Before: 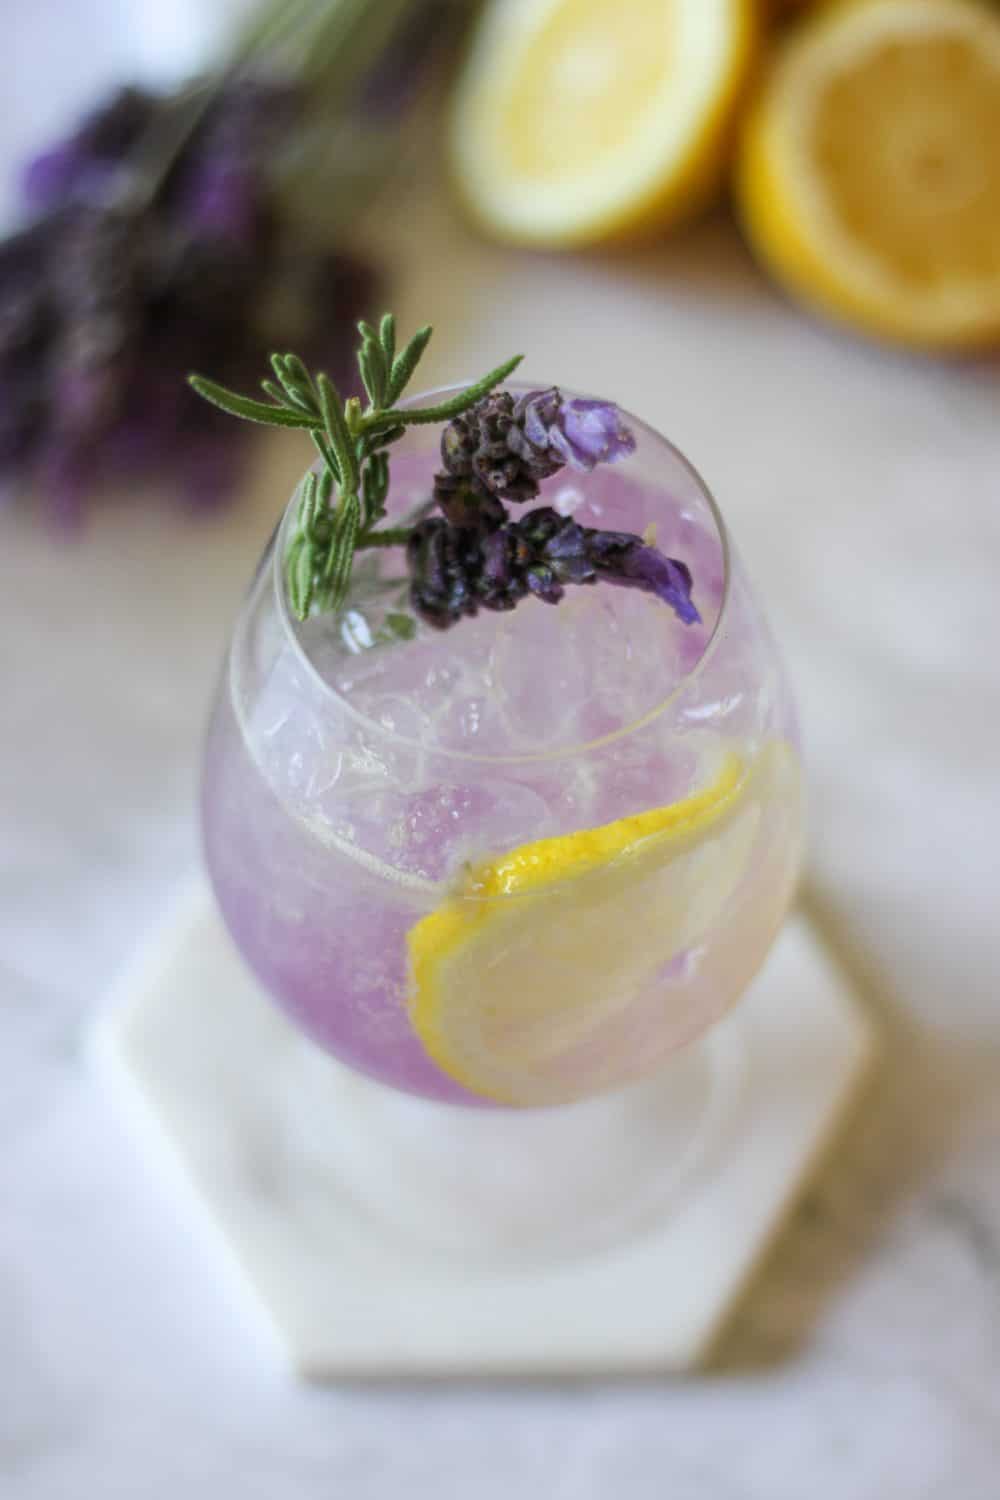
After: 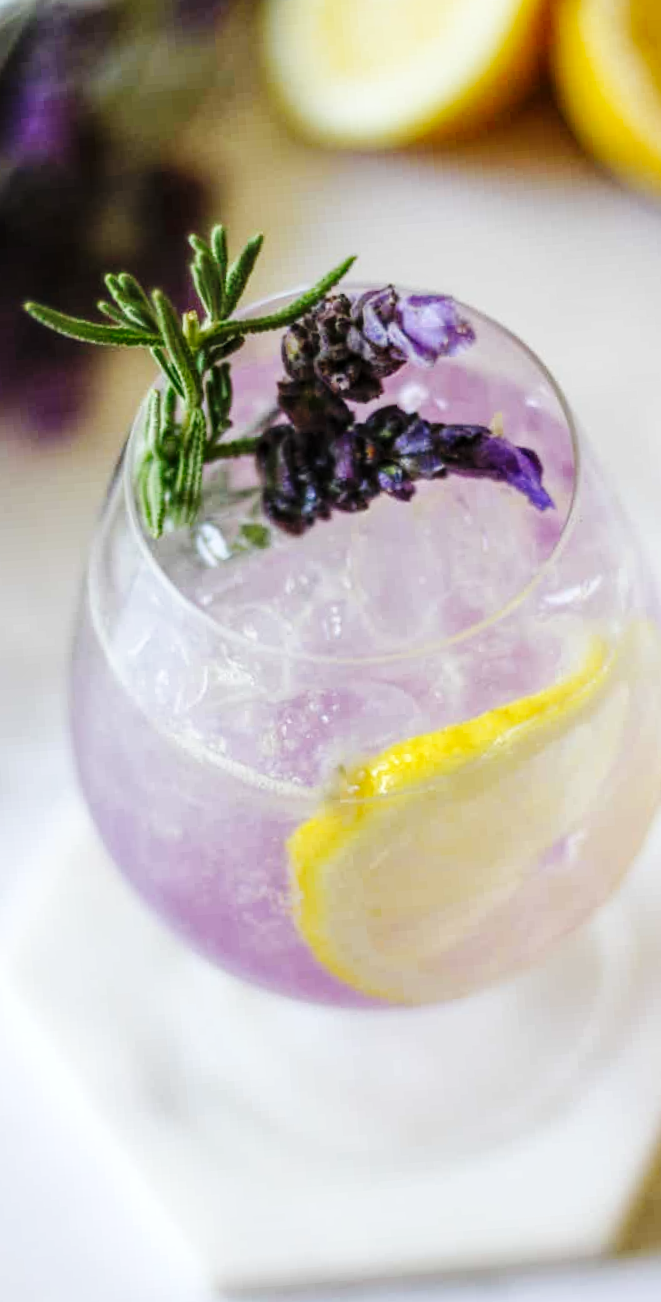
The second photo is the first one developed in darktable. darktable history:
crop and rotate: left 13.409%, right 19.924%
local contrast: on, module defaults
base curve: curves: ch0 [(0, 0) (0.036, 0.025) (0.121, 0.166) (0.206, 0.329) (0.605, 0.79) (1, 1)], preserve colors none
rotate and perspective: rotation -4.57°, crop left 0.054, crop right 0.944, crop top 0.087, crop bottom 0.914
